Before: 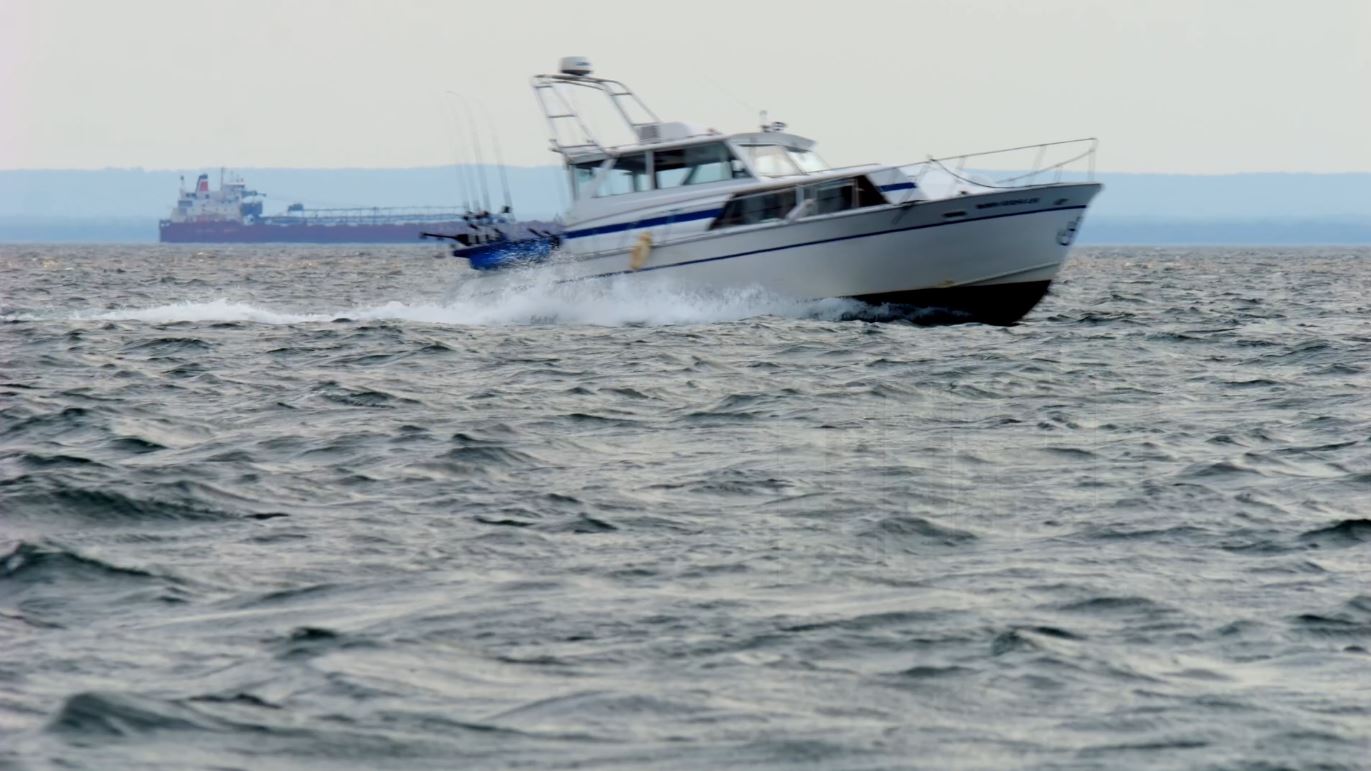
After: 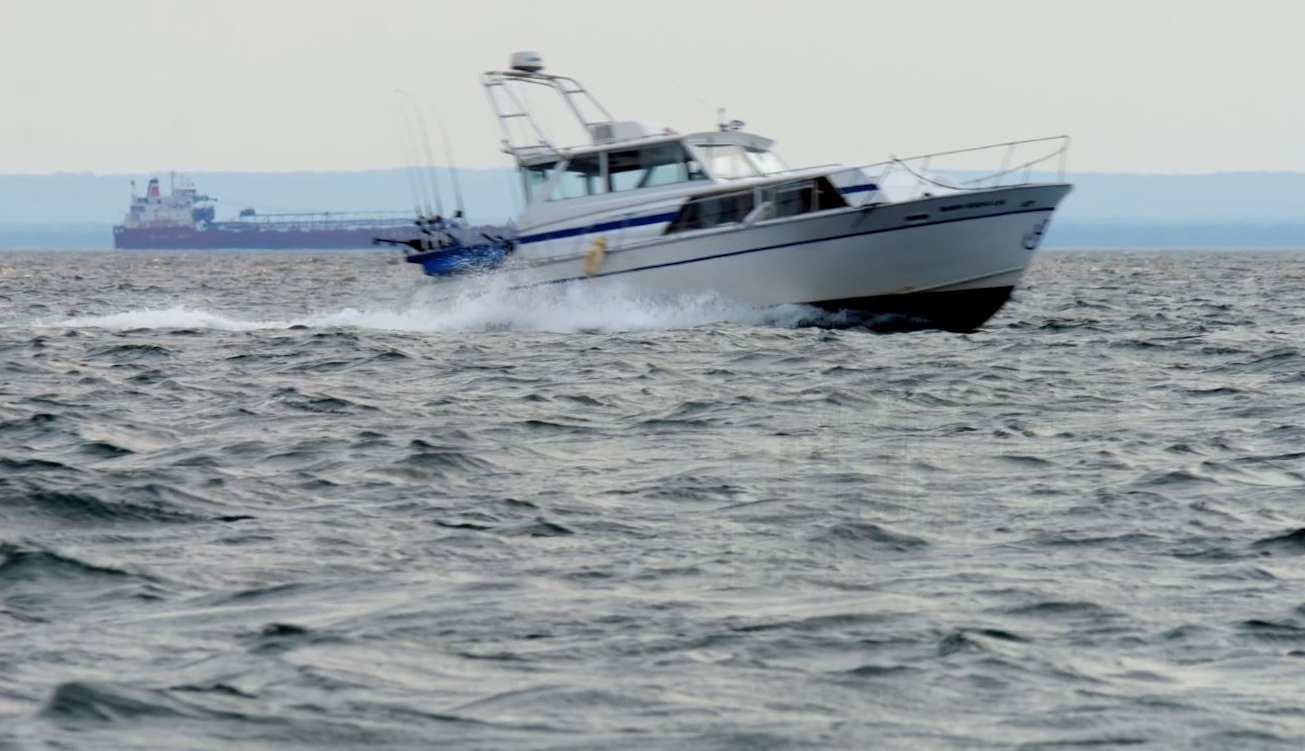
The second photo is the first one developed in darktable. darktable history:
tone equalizer: on, module defaults
rotate and perspective: rotation 0.074°, lens shift (vertical) 0.096, lens shift (horizontal) -0.041, crop left 0.043, crop right 0.952, crop top 0.024, crop bottom 0.979
color zones: curves: ch1 [(0, 0.513) (0.143, 0.524) (0.286, 0.511) (0.429, 0.506) (0.571, 0.503) (0.714, 0.503) (0.857, 0.508) (1, 0.513)]
contrast brightness saturation: saturation -0.05
